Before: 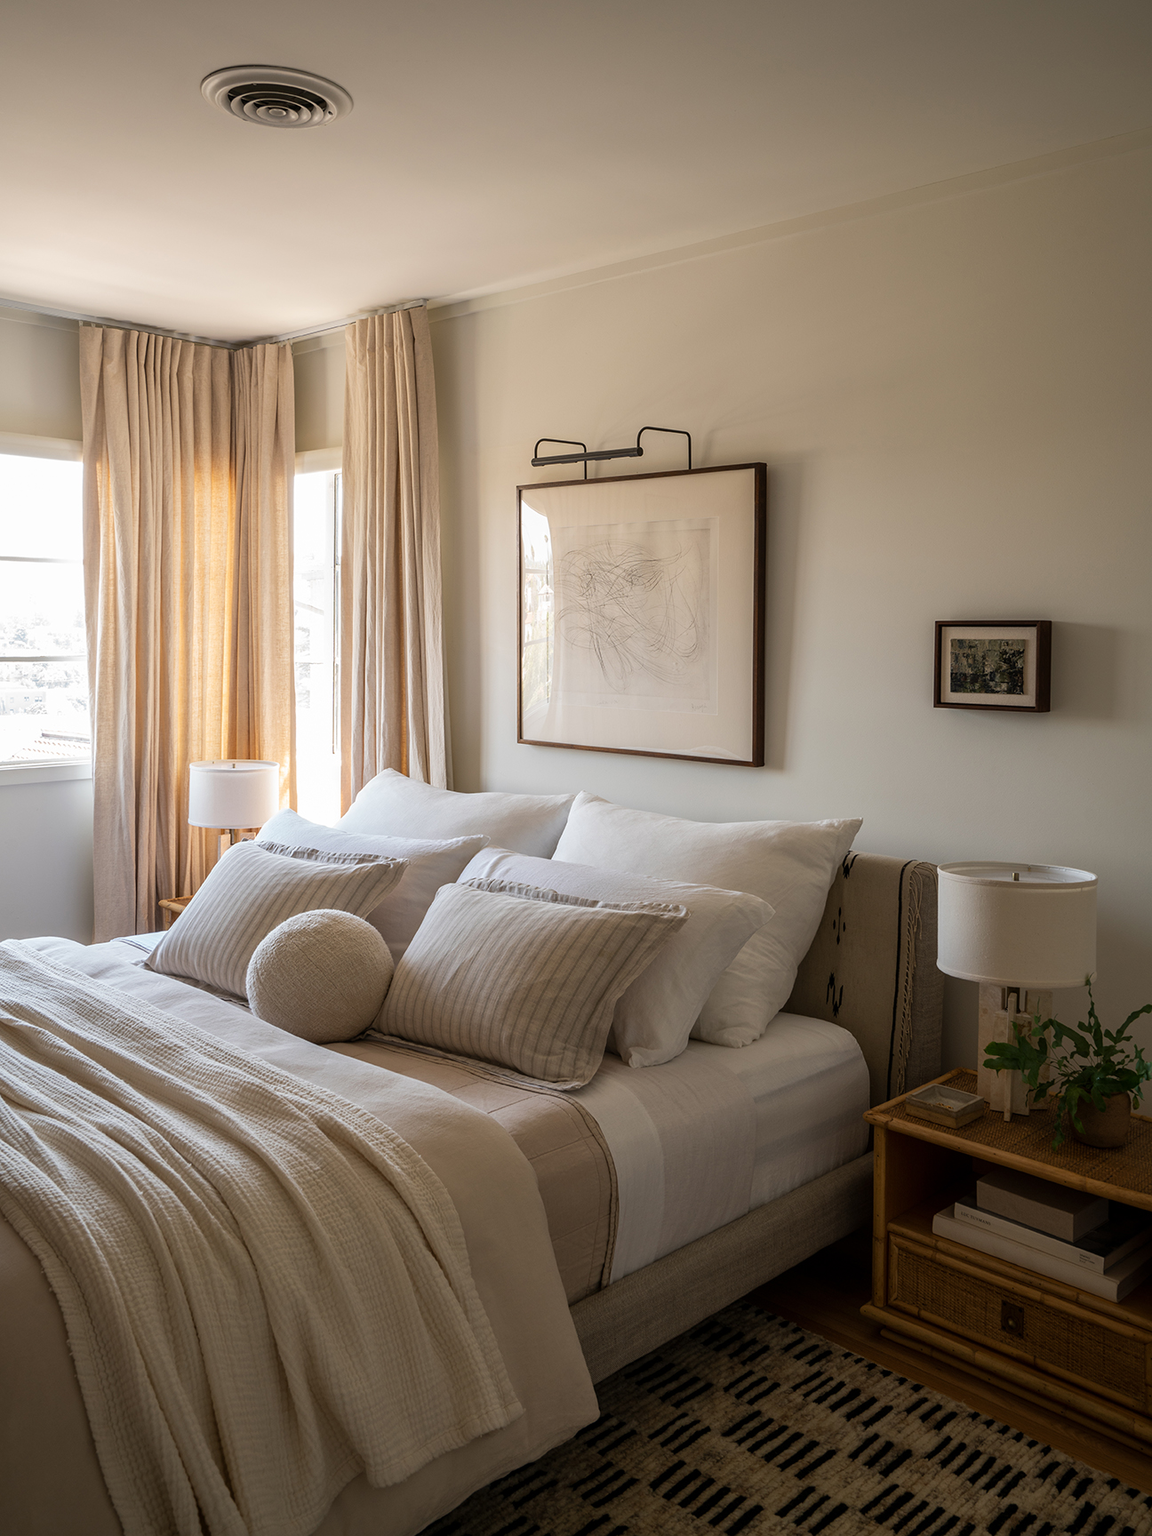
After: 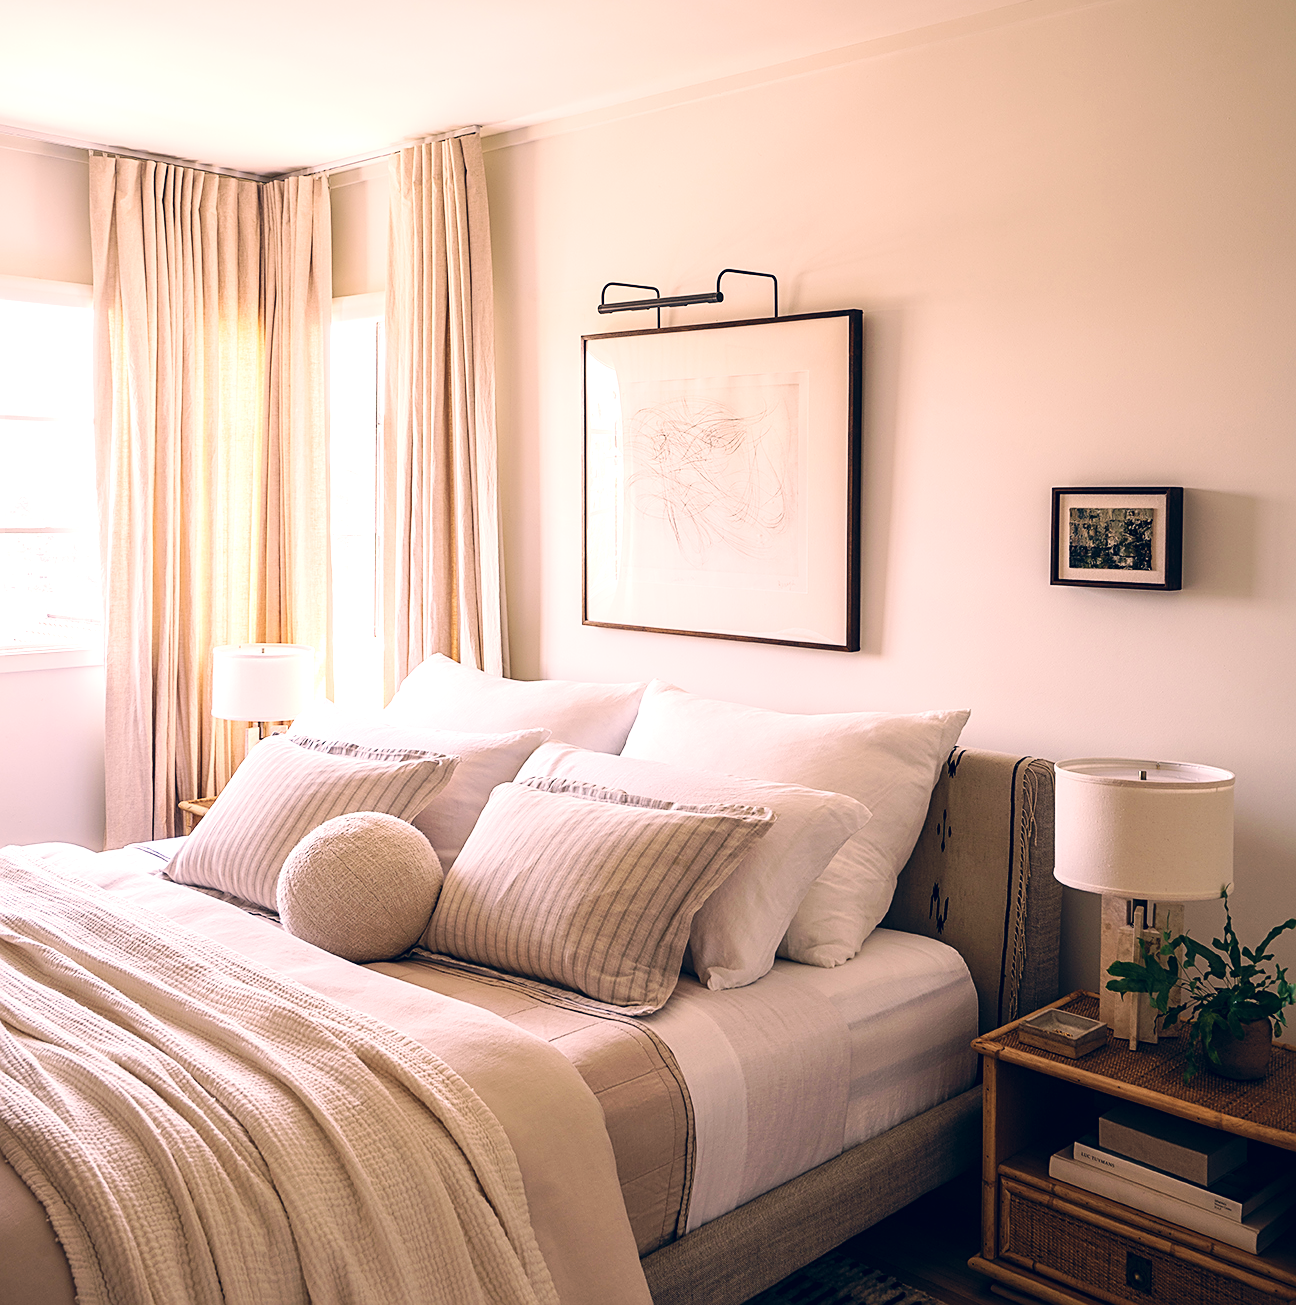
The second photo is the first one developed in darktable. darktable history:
sharpen: on, module defaults
velvia: on, module defaults
crop and rotate: top 12.262%, bottom 12.163%
exposure: black level correction 0, exposure 0.697 EV, compensate exposure bias true, compensate highlight preservation false
base curve: curves: ch0 [(0, 0) (0.032, 0.025) (0.121, 0.166) (0.206, 0.329) (0.605, 0.79) (1, 1)], preserve colors none
color correction: highlights a* 13.81, highlights b* 6.01, shadows a* -5.33, shadows b* -15.37, saturation 0.851
contrast brightness saturation: saturation -0.061
